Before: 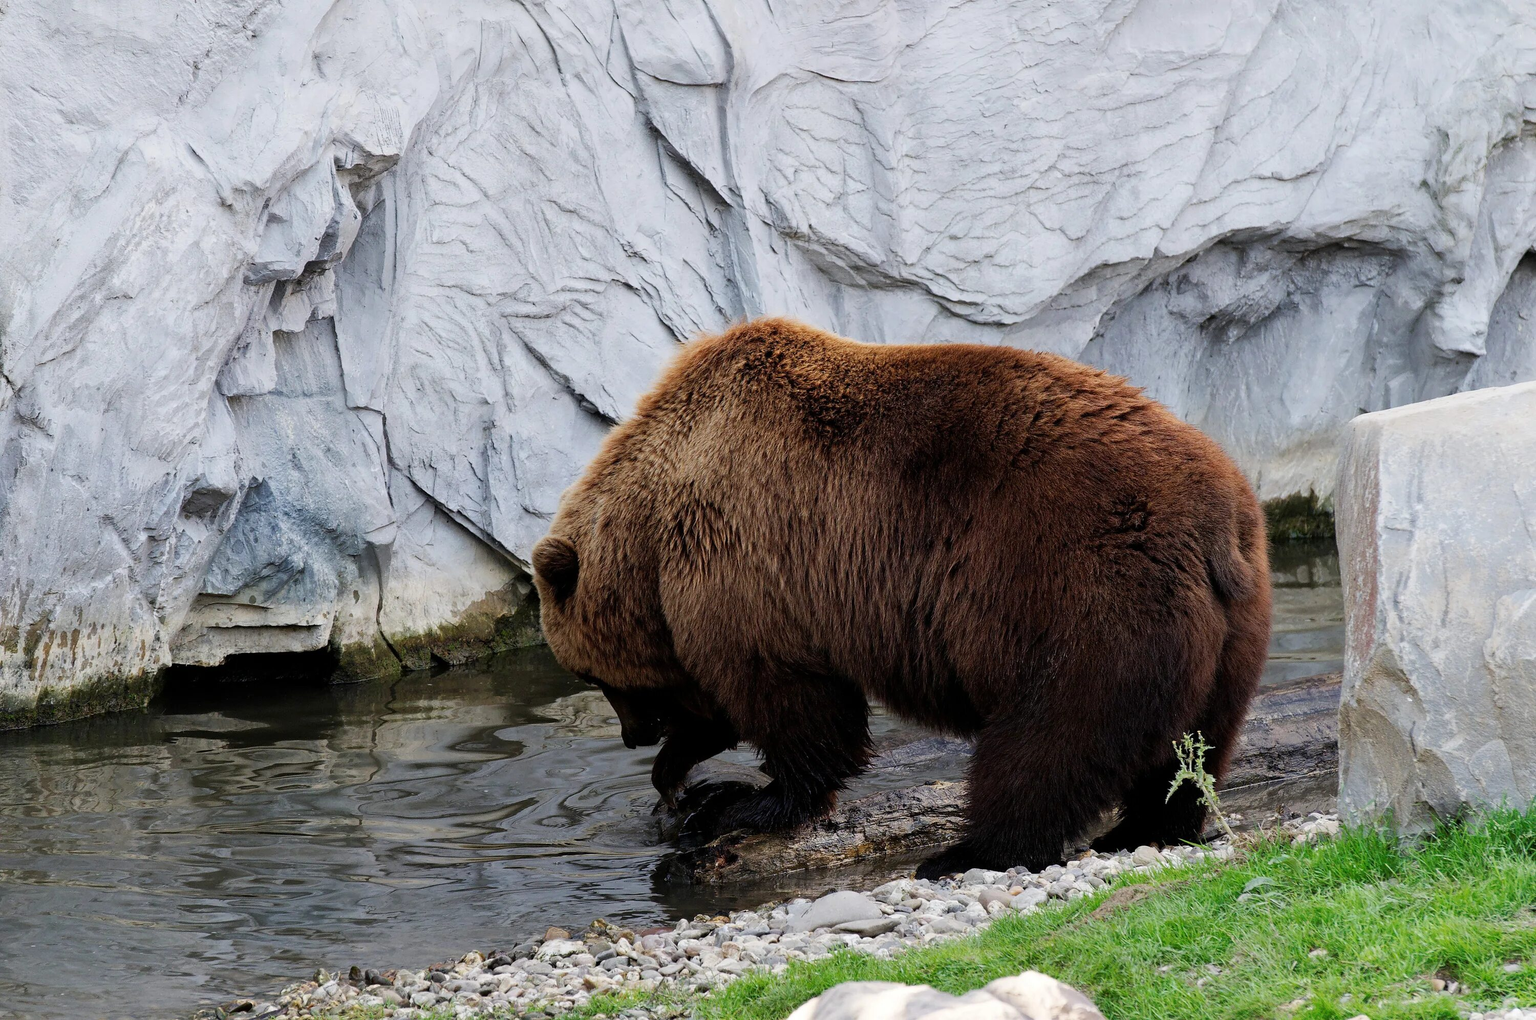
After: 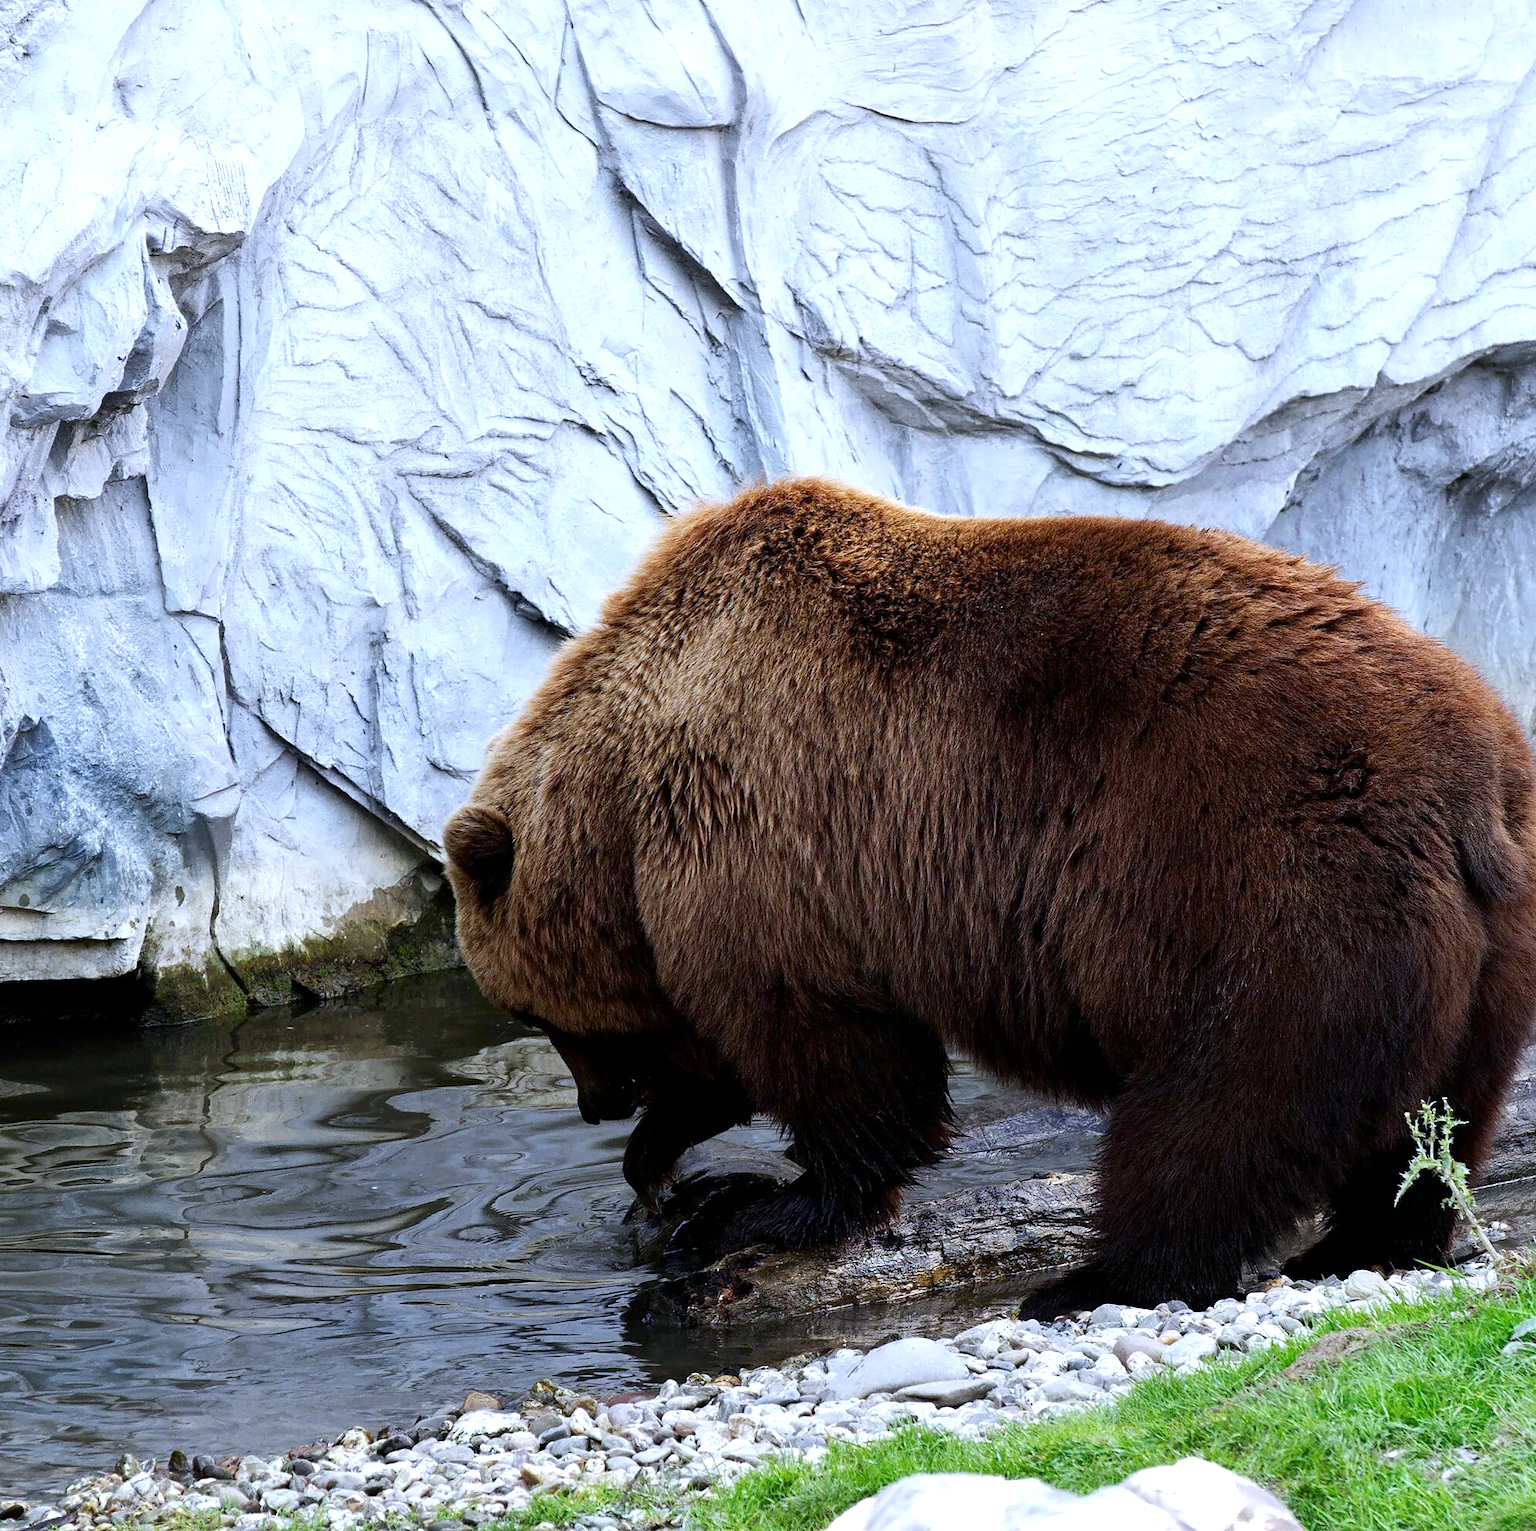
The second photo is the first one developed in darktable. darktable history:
contrast brightness saturation: brightness -0.09
white balance: red 0.931, blue 1.11
exposure: exposure 0.657 EV, compensate highlight preservation false
crop: left 15.419%, right 17.914%
